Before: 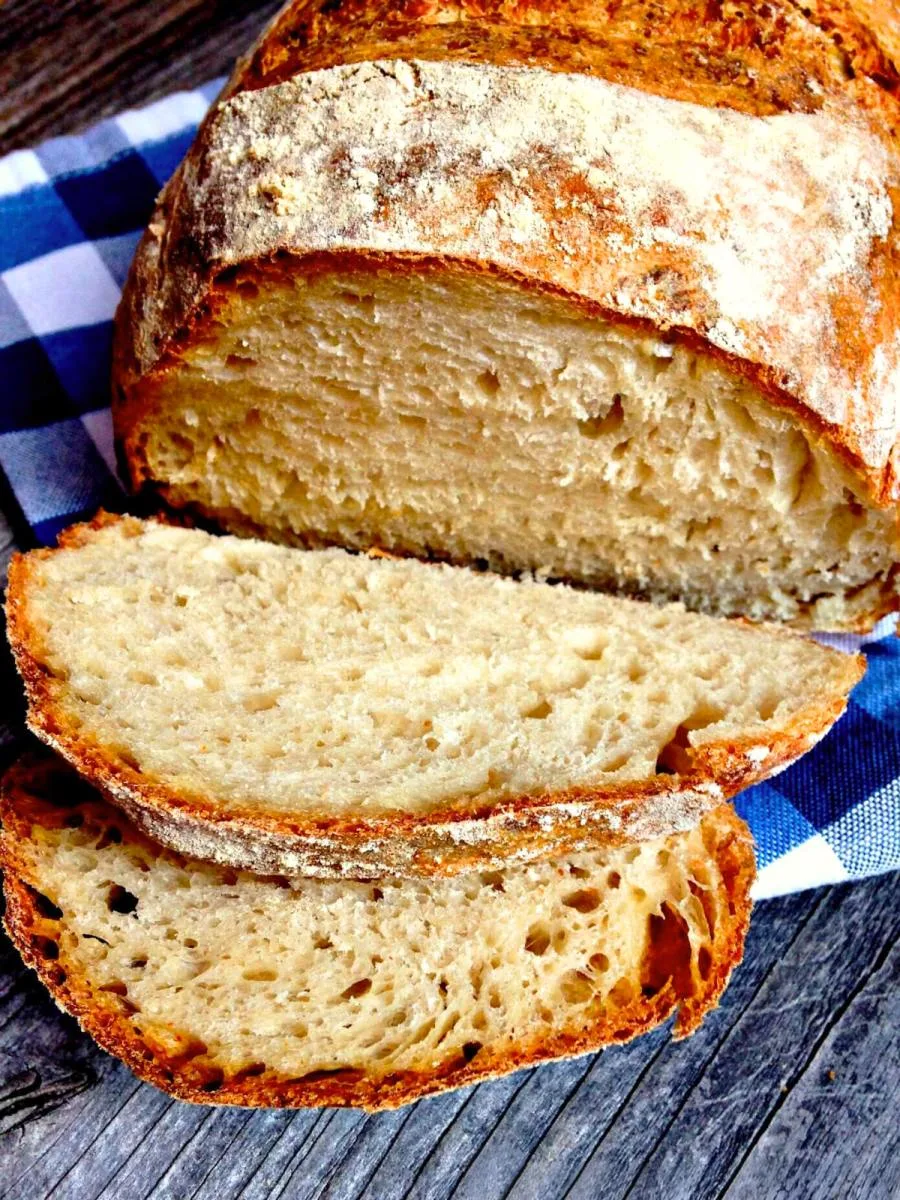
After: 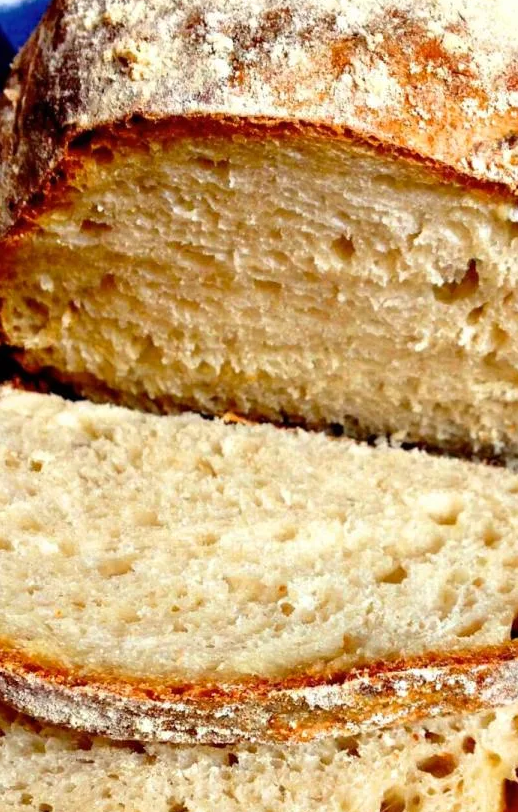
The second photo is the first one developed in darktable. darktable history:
crop: left 16.222%, top 11.261%, right 26.209%, bottom 20.65%
